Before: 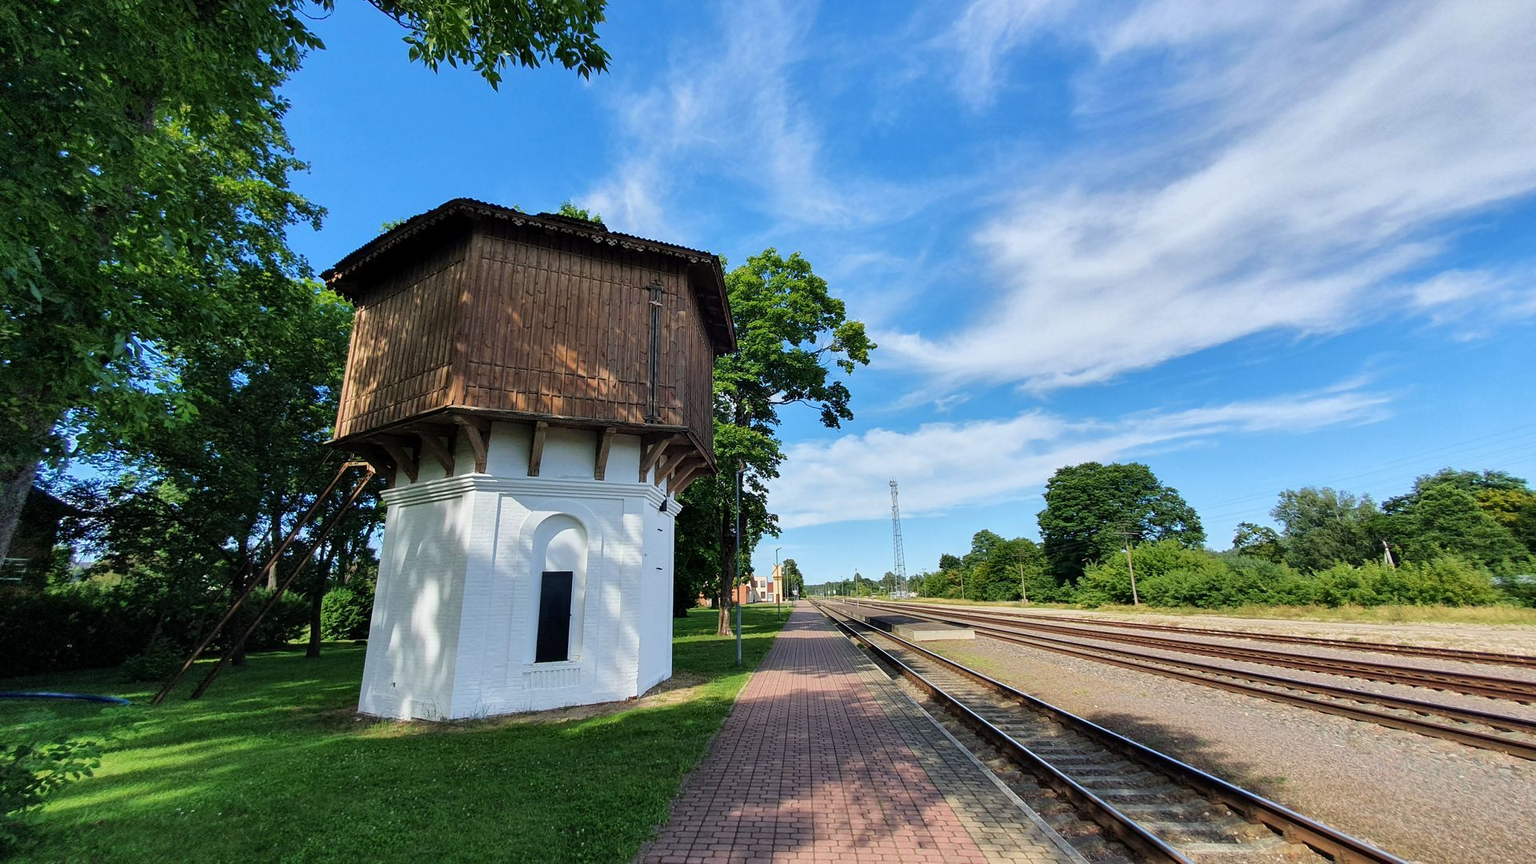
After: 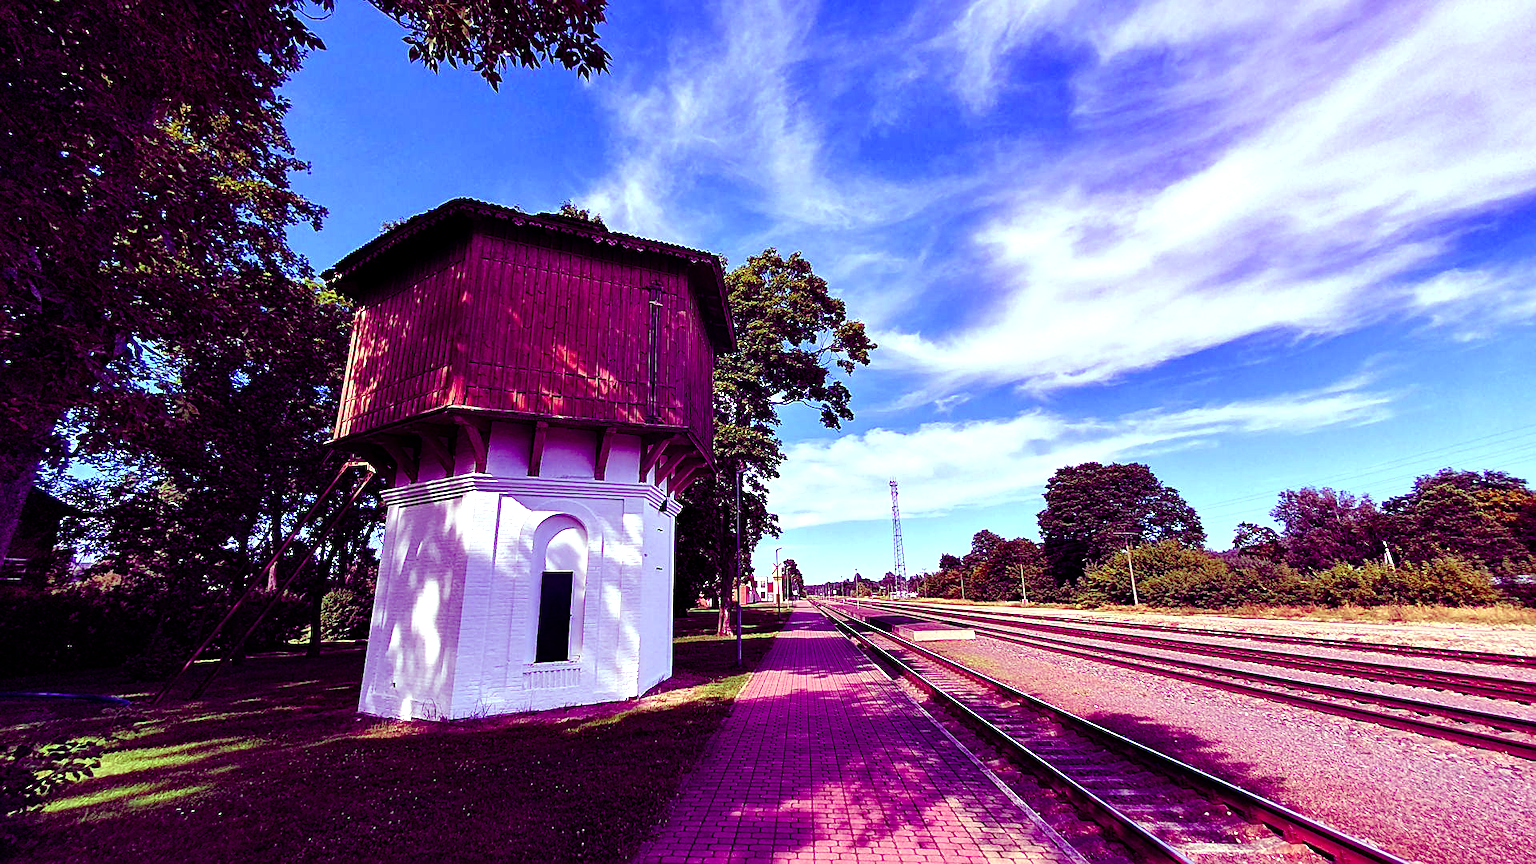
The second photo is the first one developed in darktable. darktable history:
color balance: mode lift, gamma, gain (sRGB), lift [1, 1, 0.101, 1]
exposure: exposure 0.64 EV, compensate highlight preservation false
color balance rgb: perceptual saturation grading › global saturation 20%, perceptual saturation grading › highlights -25%, perceptual saturation grading › shadows 25%
sharpen: on, module defaults
